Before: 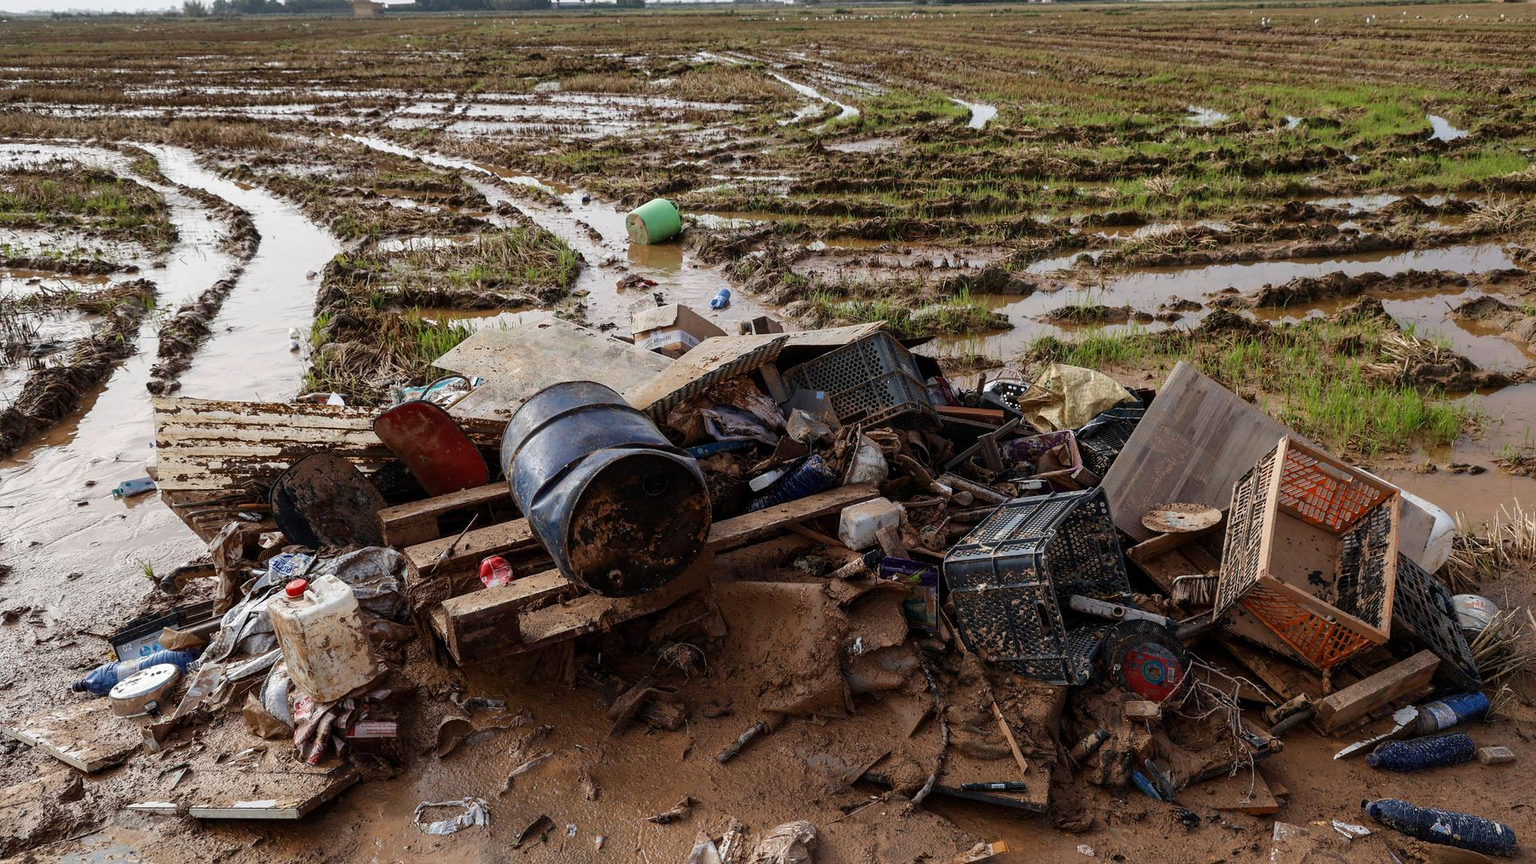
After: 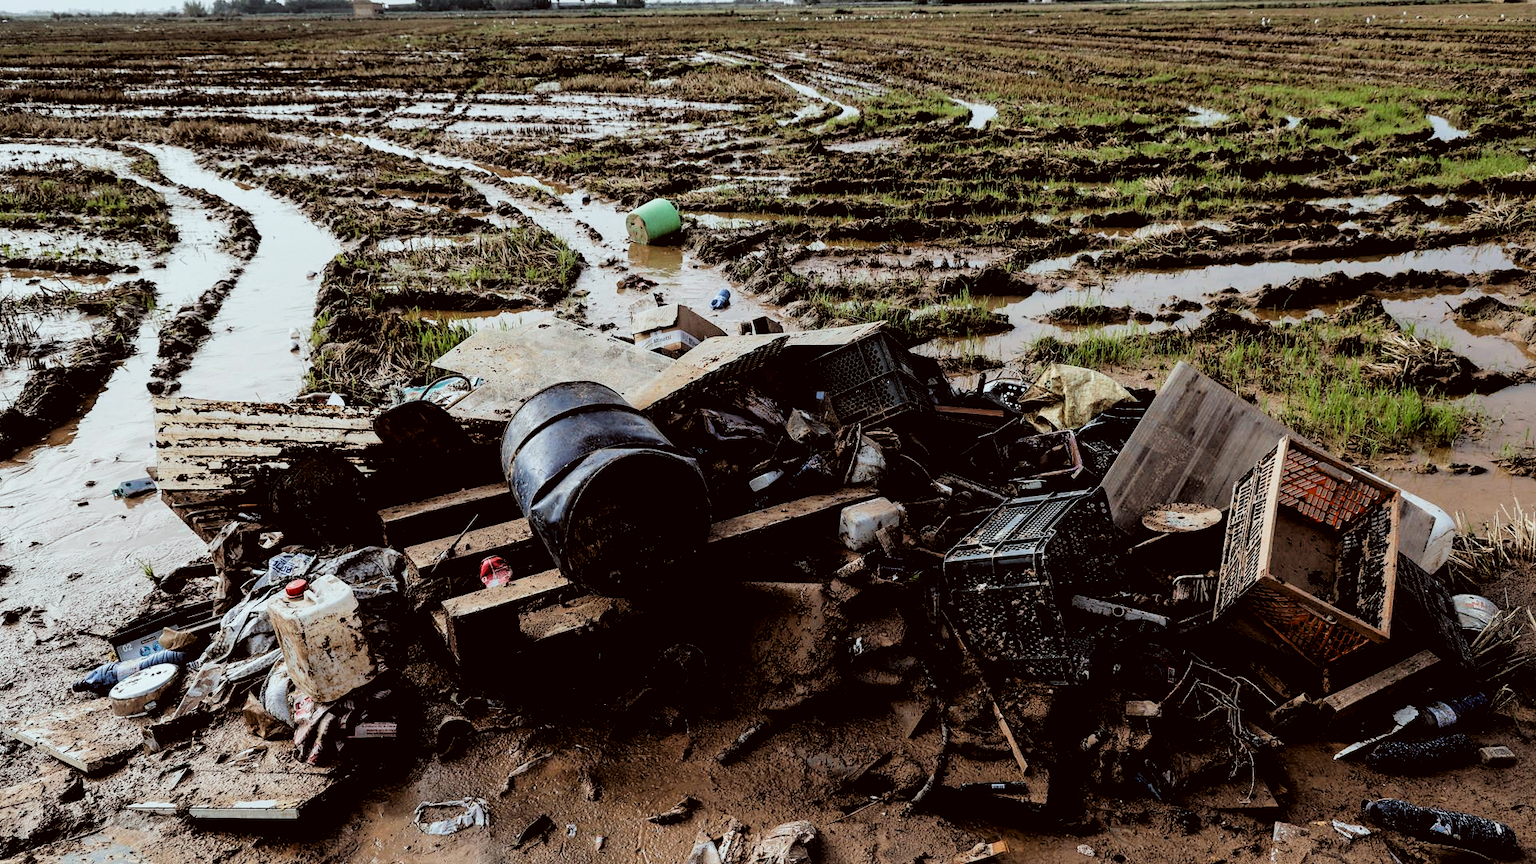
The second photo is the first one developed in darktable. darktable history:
rgb levels: levels [[0.029, 0.461, 0.922], [0, 0.5, 1], [0, 0.5, 1]]
filmic rgb: black relative exposure -5 EV, white relative exposure 3.5 EV, hardness 3.19, contrast 1.4, highlights saturation mix -30%
color correction: highlights a* -4.98, highlights b* -3.76, shadows a* 3.83, shadows b* 4.08
